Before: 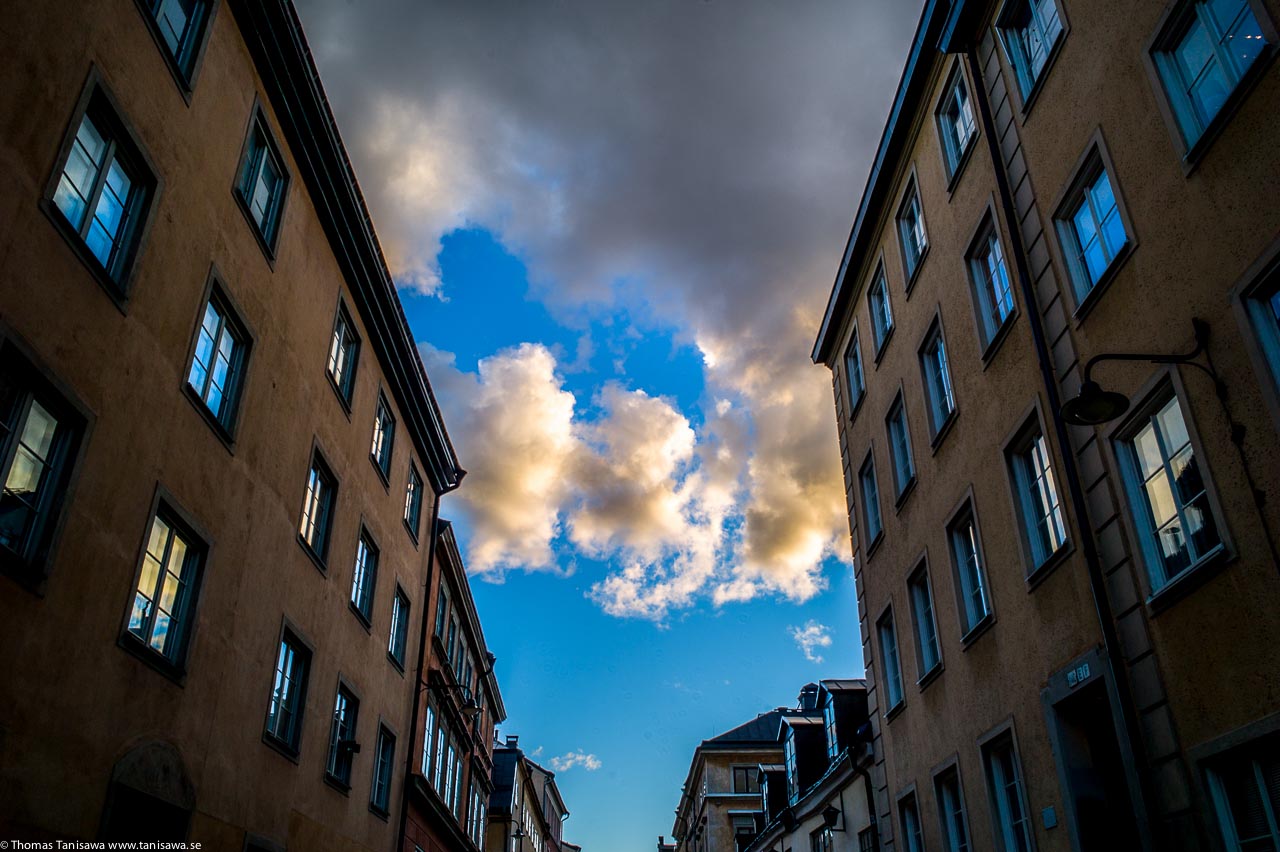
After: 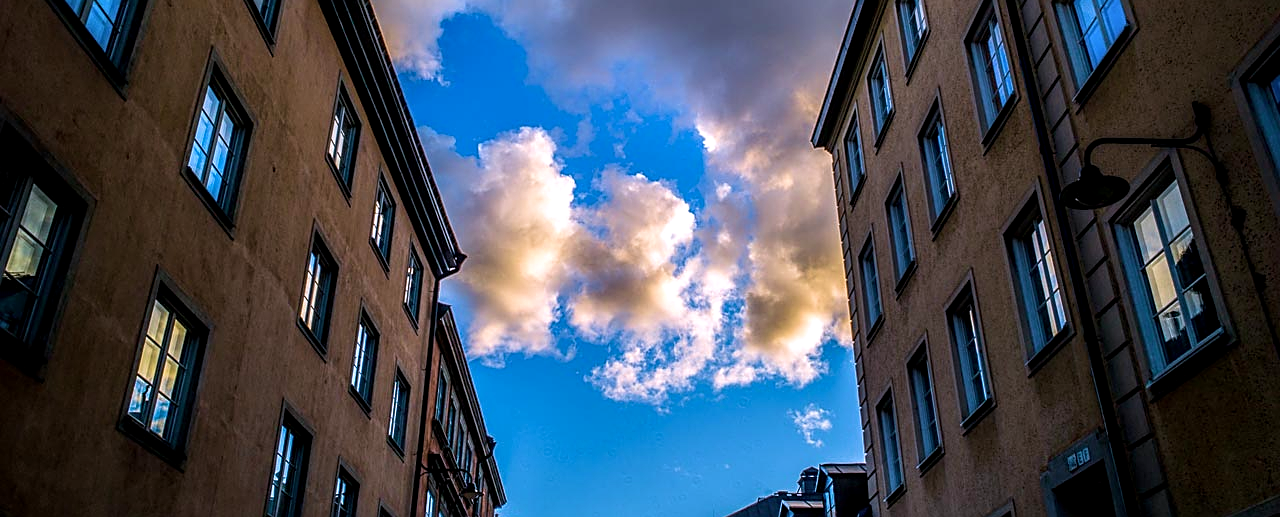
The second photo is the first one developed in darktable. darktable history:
crop and rotate: top 25.357%, bottom 13.942%
velvia: on, module defaults
sharpen: on, module defaults
white balance: red 1.004, blue 1.096
local contrast: on, module defaults
